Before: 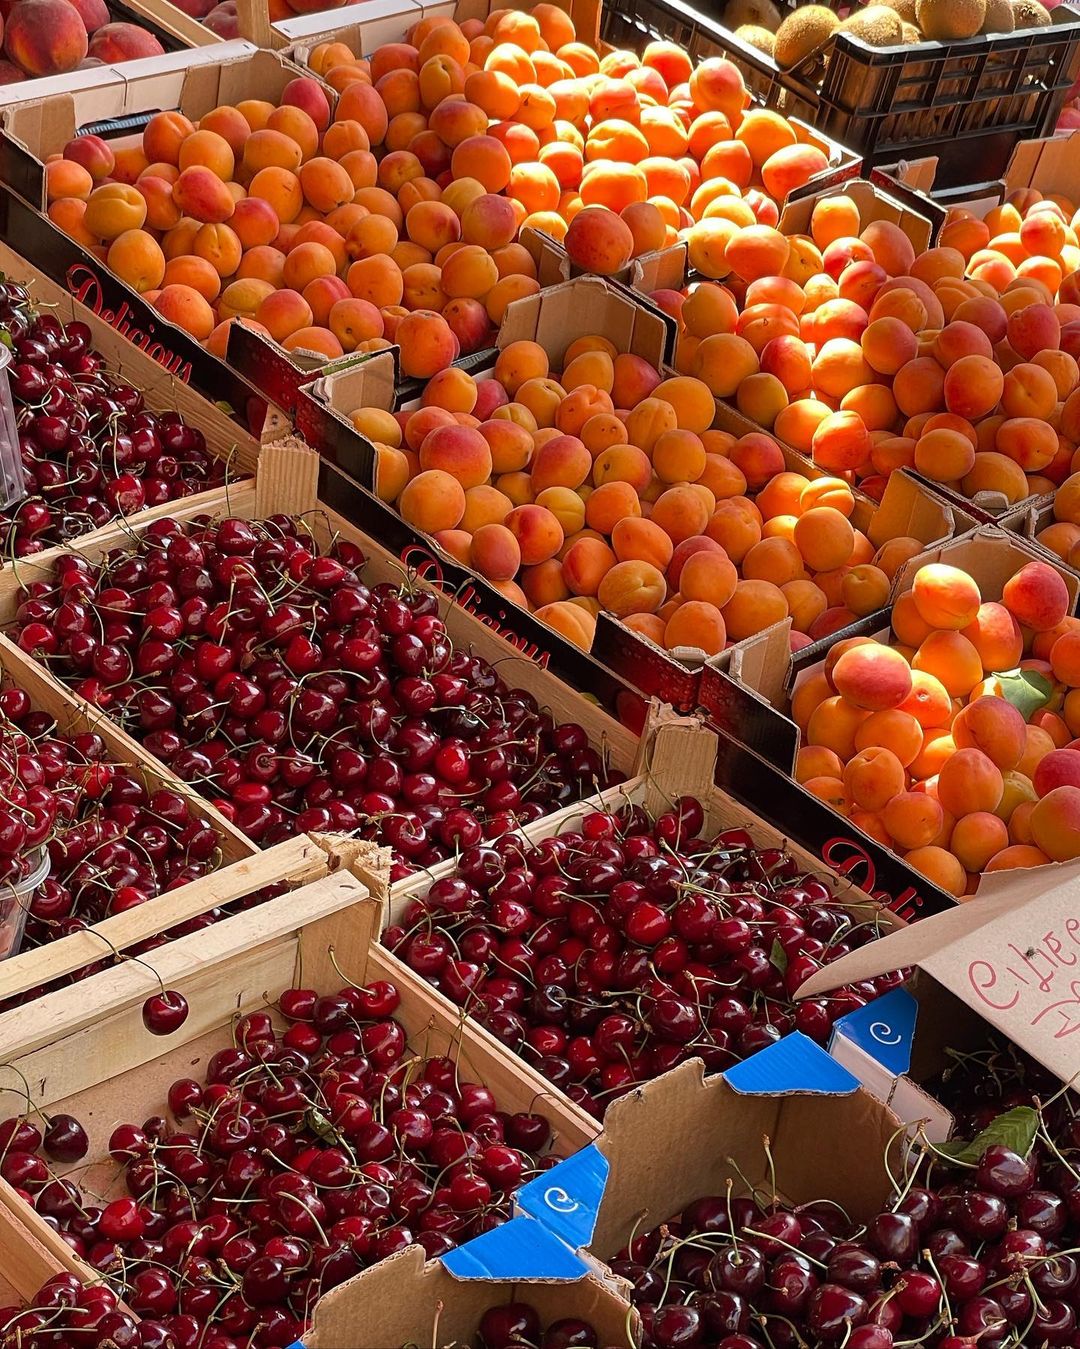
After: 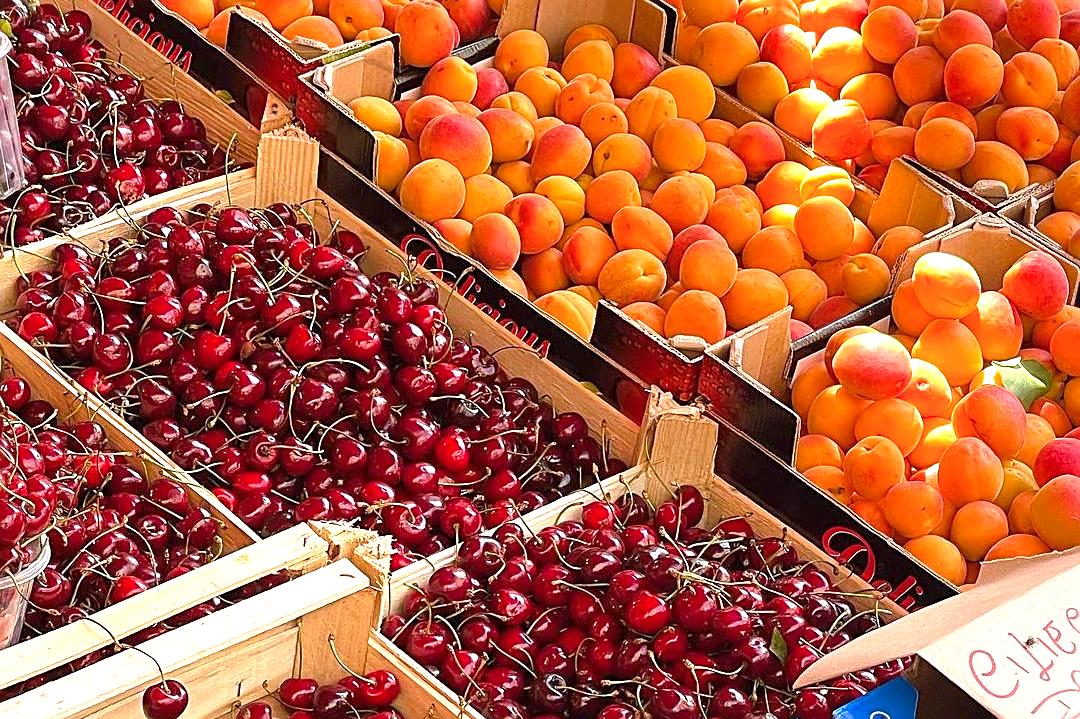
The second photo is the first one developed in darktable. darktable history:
sharpen: on, module defaults
crop and rotate: top 23.083%, bottom 23.609%
exposure: black level correction 0, exposure 1.2 EV, compensate exposure bias true, compensate highlight preservation false
color balance rgb: perceptual saturation grading › global saturation 0.151%, perceptual saturation grading › mid-tones 11.325%, global vibrance 20%
